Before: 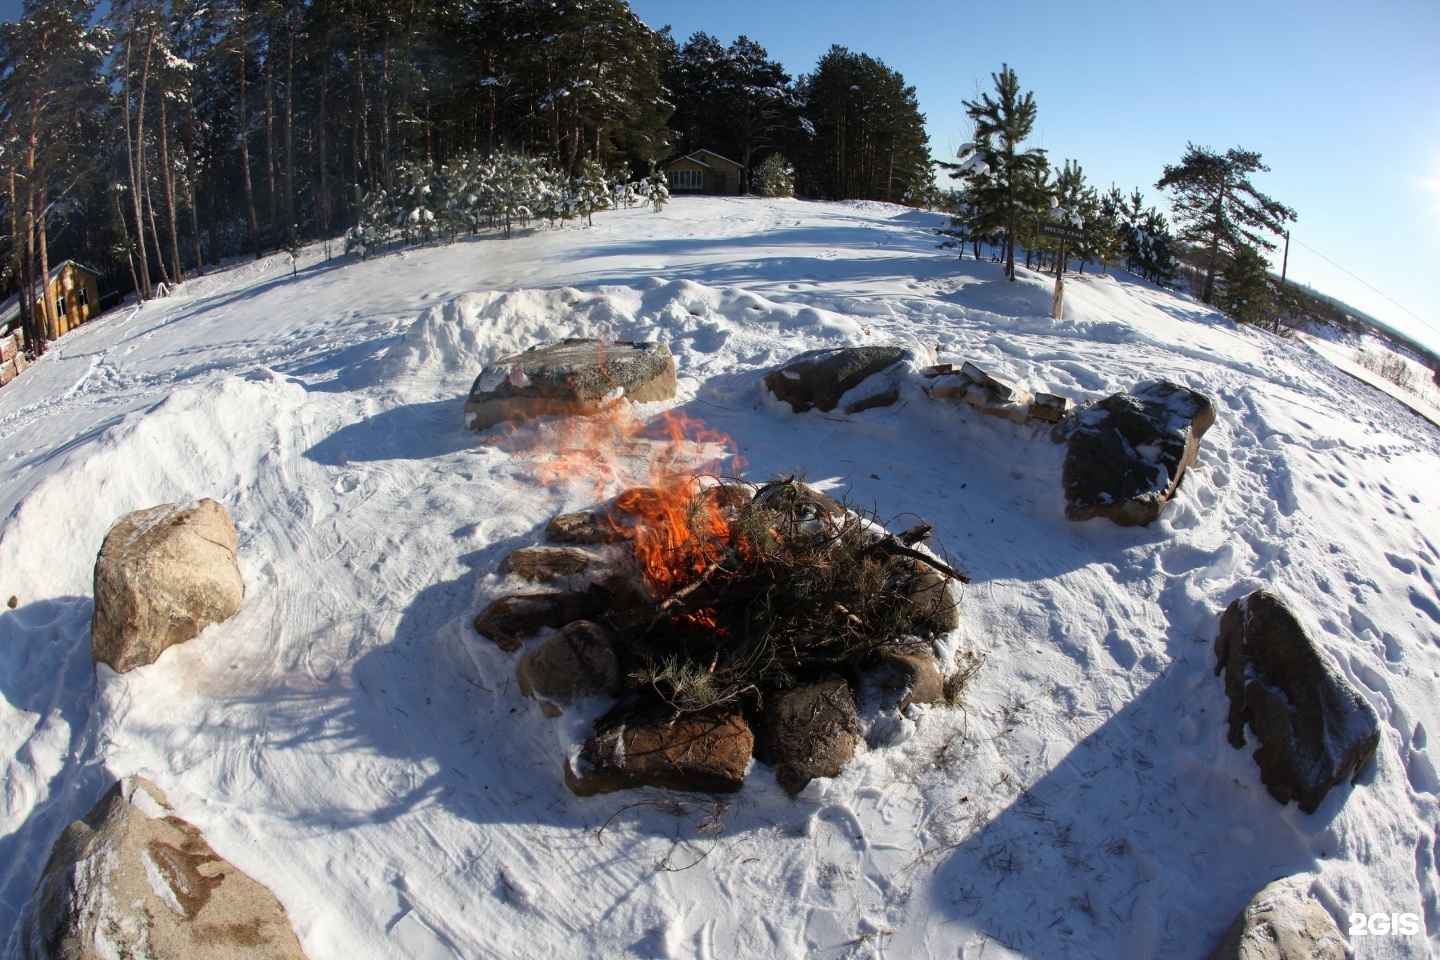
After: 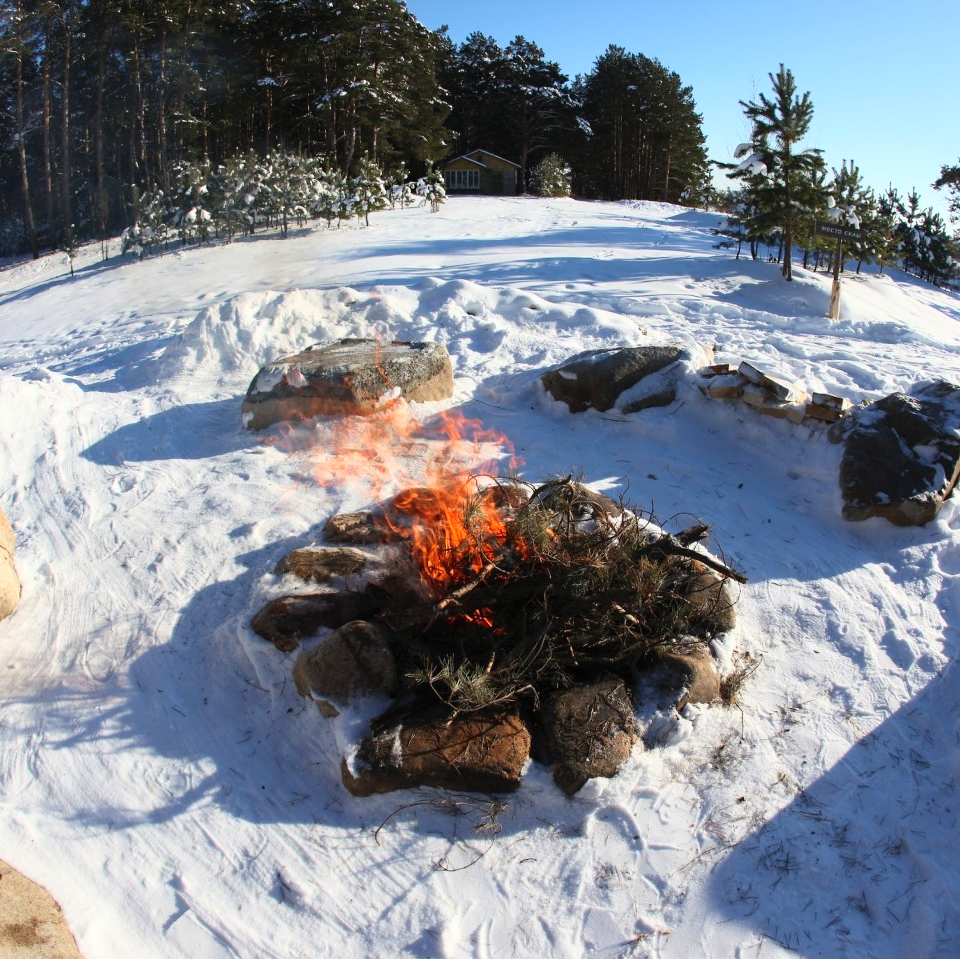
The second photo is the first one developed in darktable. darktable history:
crop and rotate: left 15.546%, right 17.787%
contrast brightness saturation: contrast 0.2, brightness 0.16, saturation 0.22
